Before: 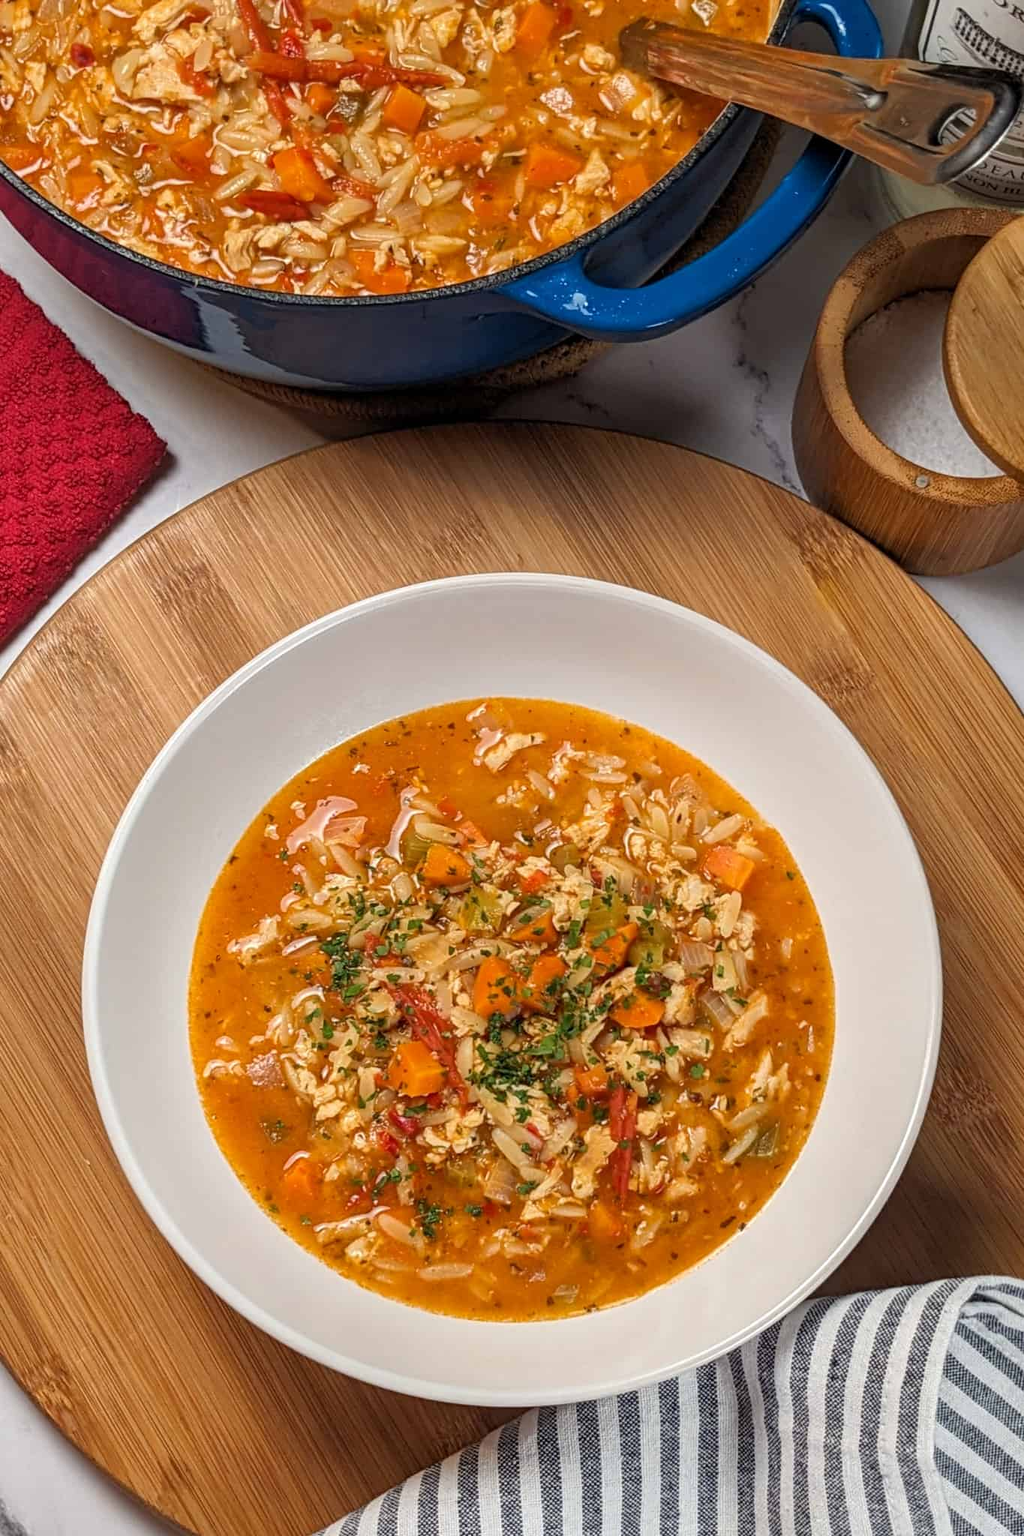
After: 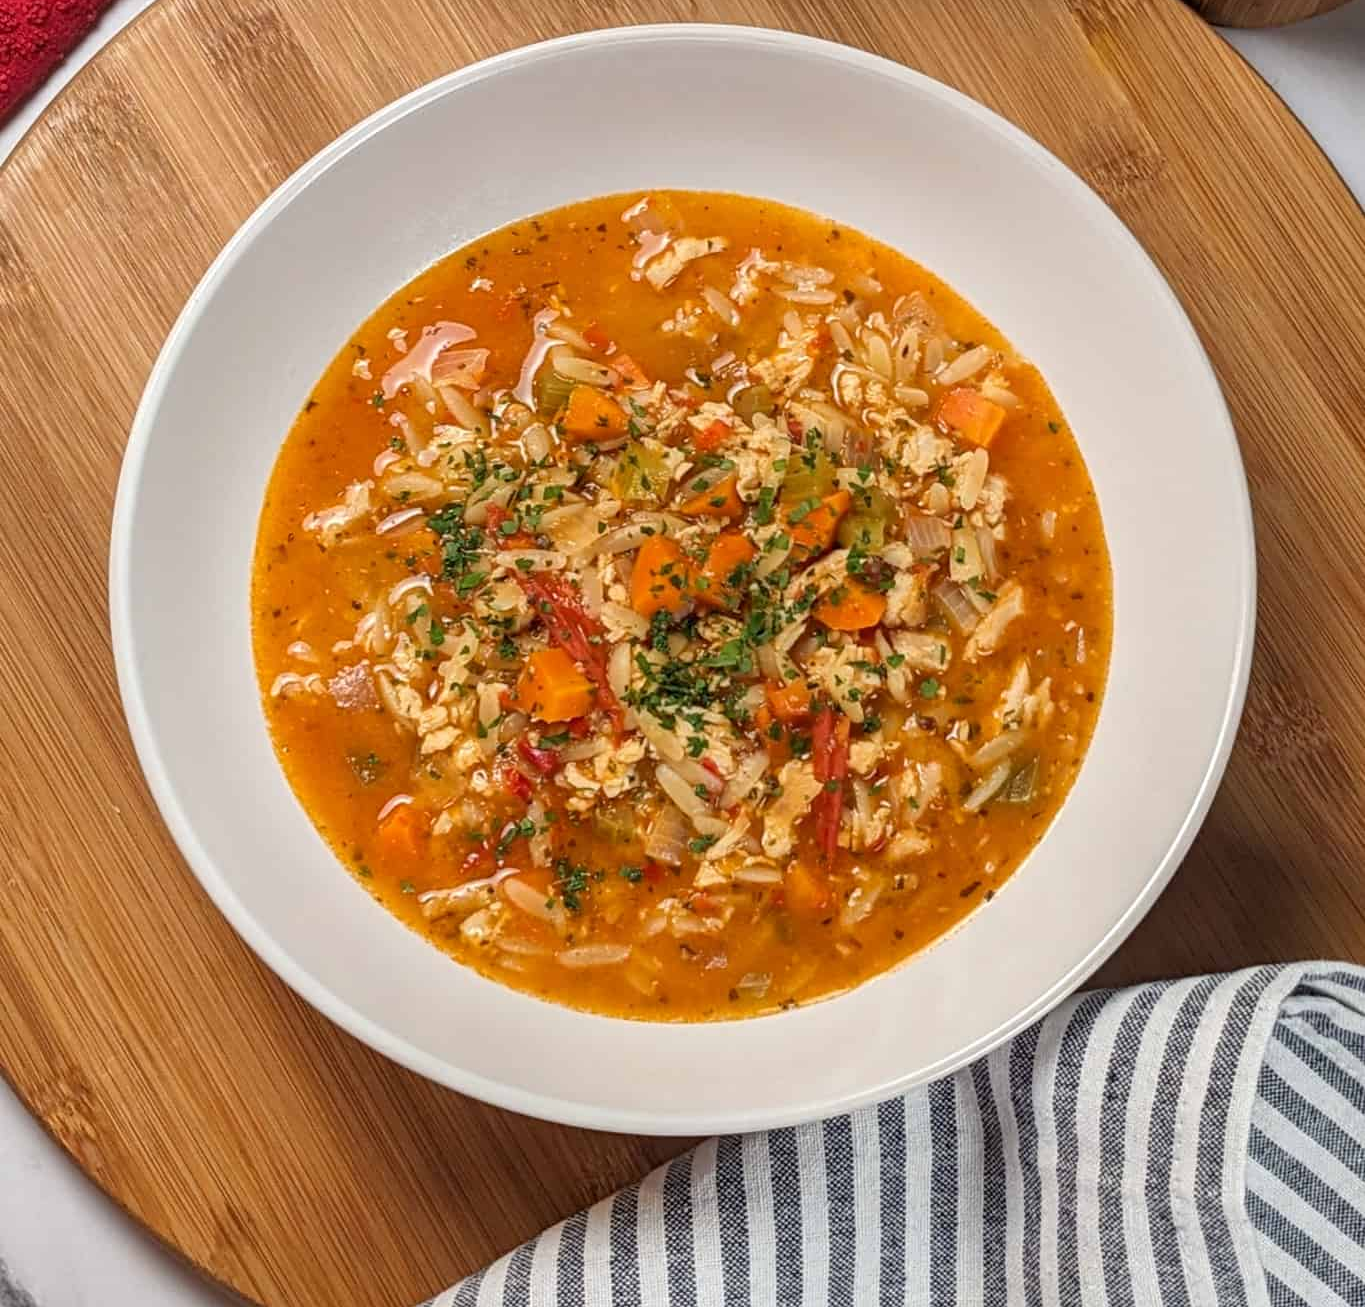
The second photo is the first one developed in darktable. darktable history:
crop and rotate: top 36.139%
